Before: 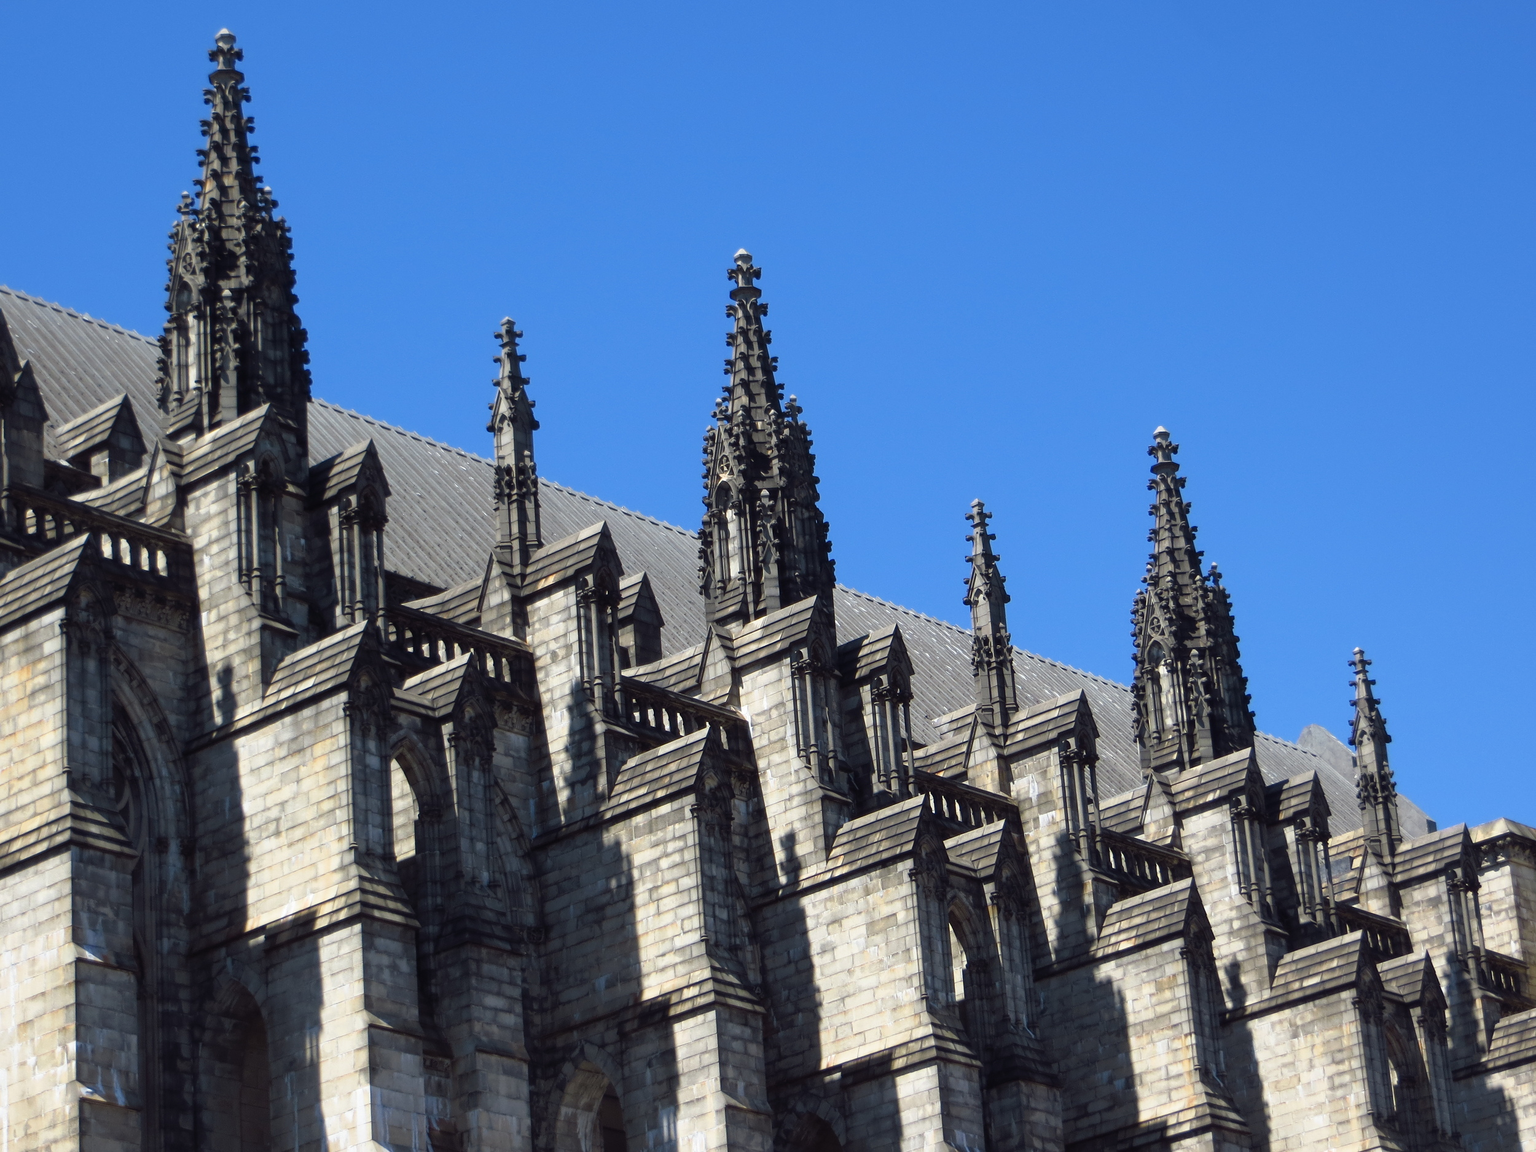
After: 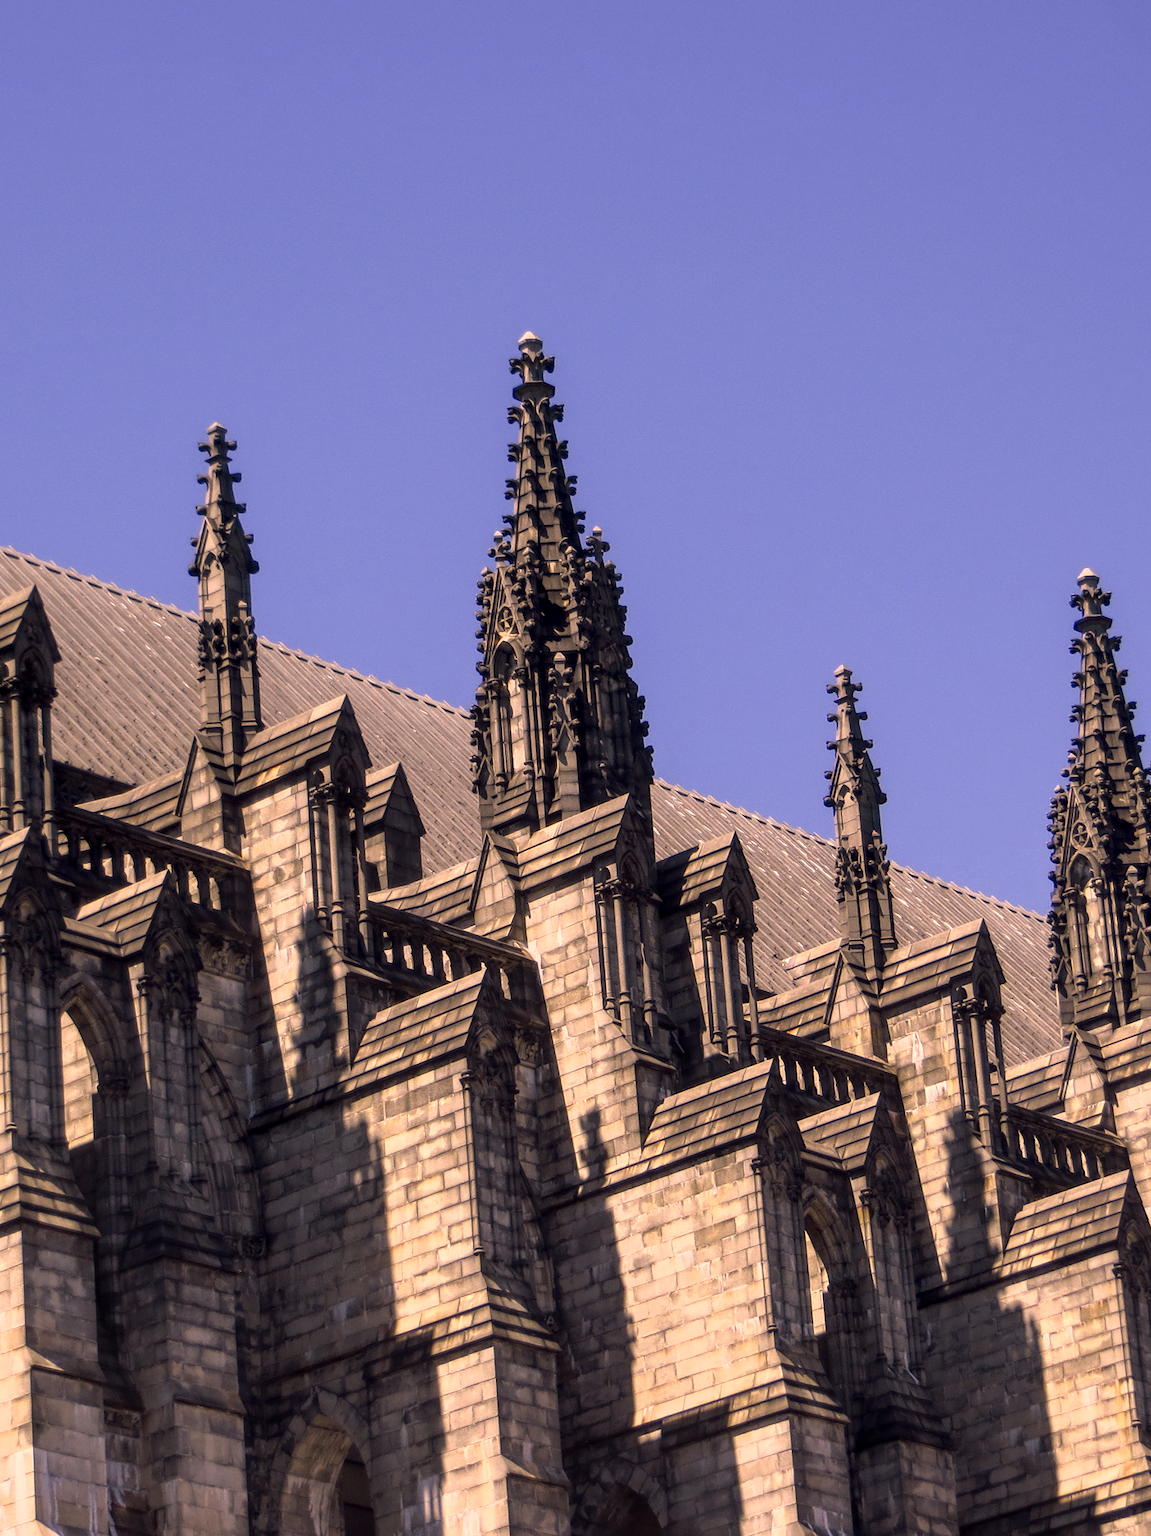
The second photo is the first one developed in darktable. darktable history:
local contrast: highlights 61%, detail 143%, midtone range 0.428
crop and rotate: left 22.516%, right 21.234%
color correction: highlights a* 21.88, highlights b* 22.25
